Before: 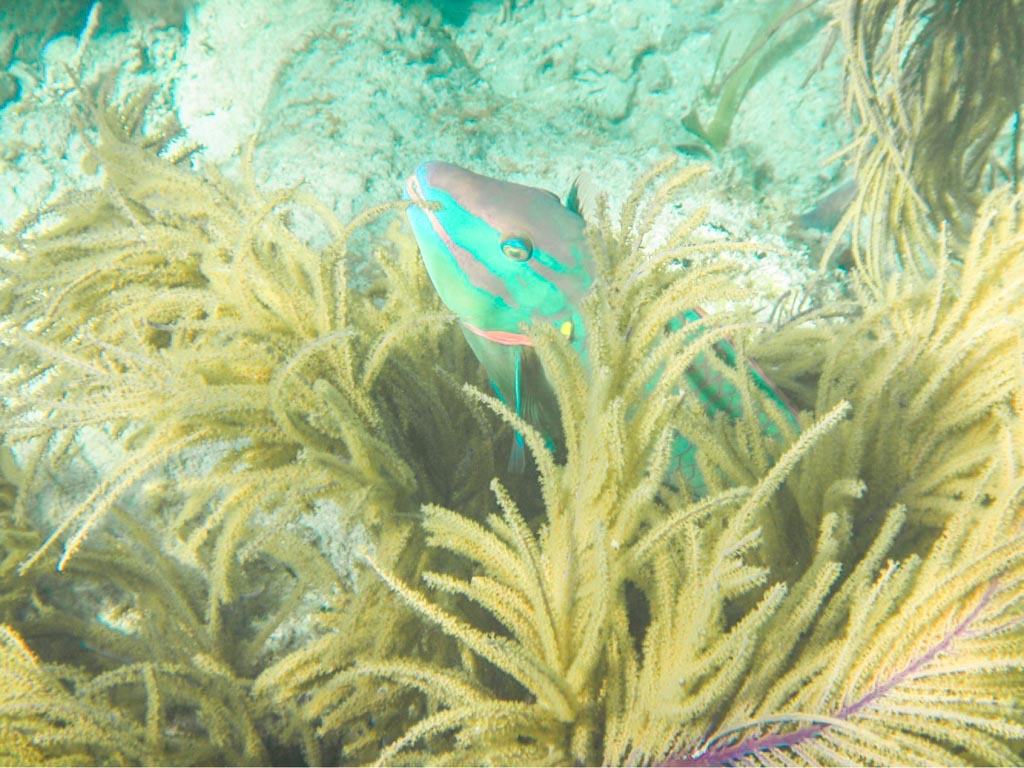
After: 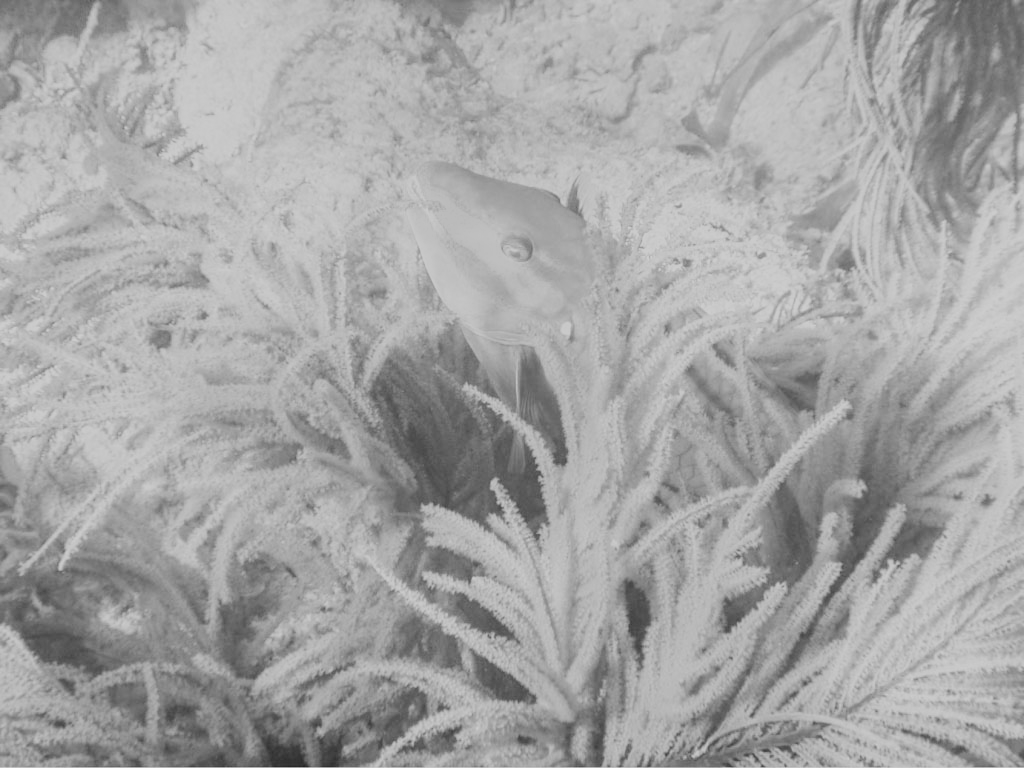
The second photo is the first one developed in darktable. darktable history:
filmic rgb: black relative exposure -7.15 EV, white relative exposure 5.36 EV, hardness 3.02, color science v6 (2022)
monochrome: a 32, b 64, size 2.3
